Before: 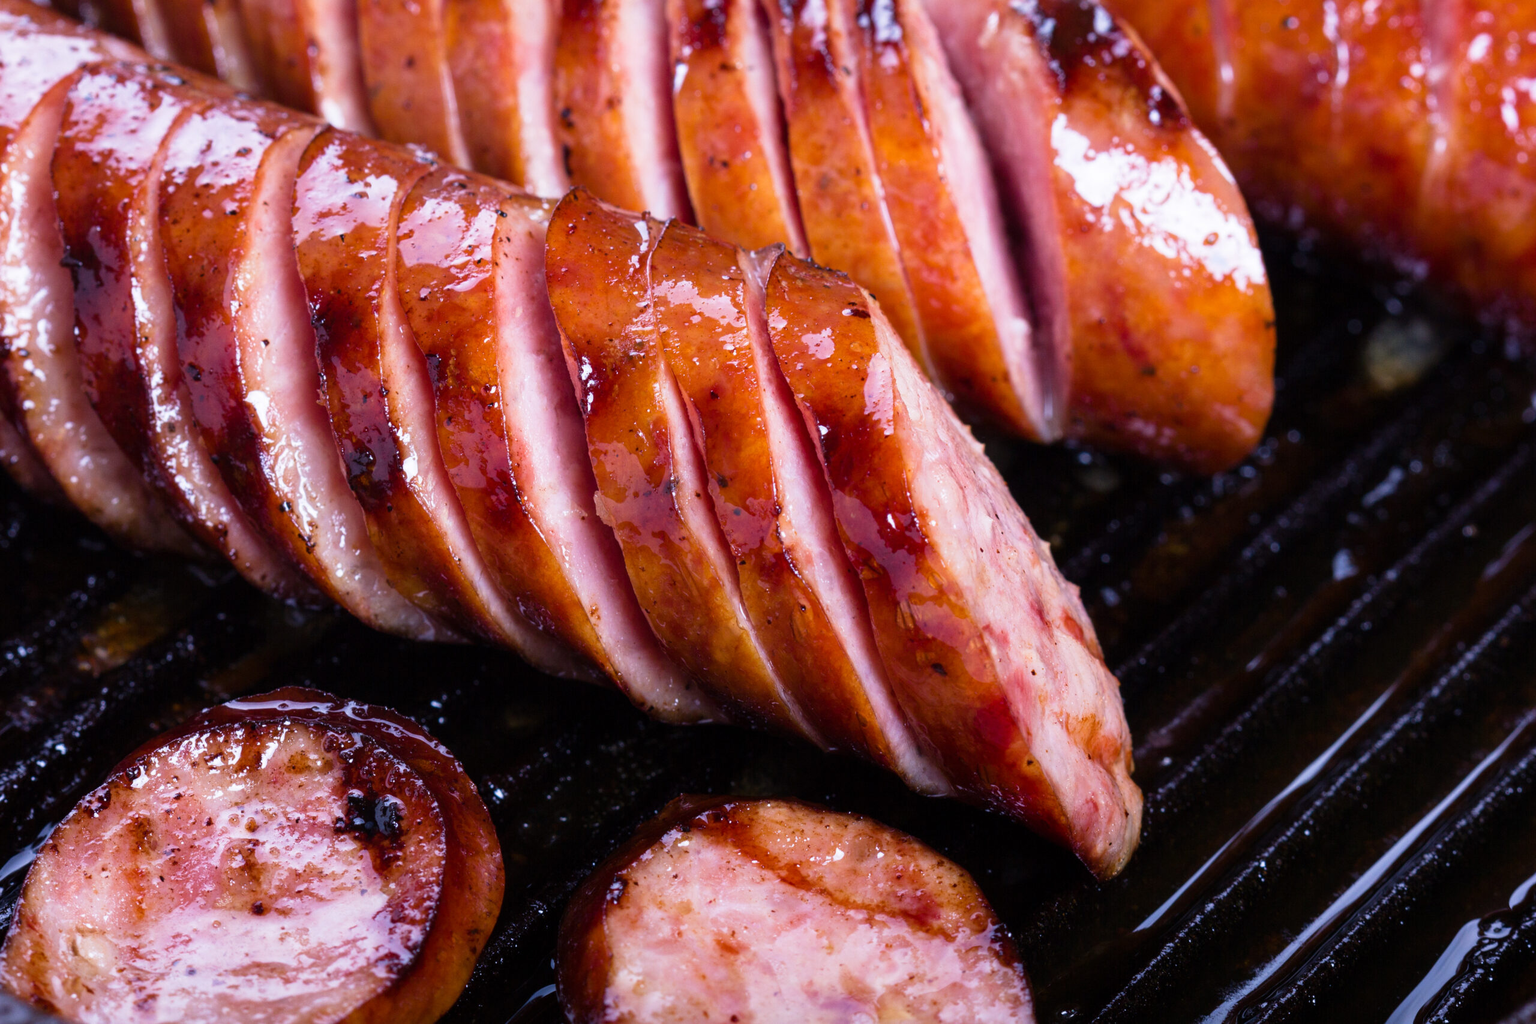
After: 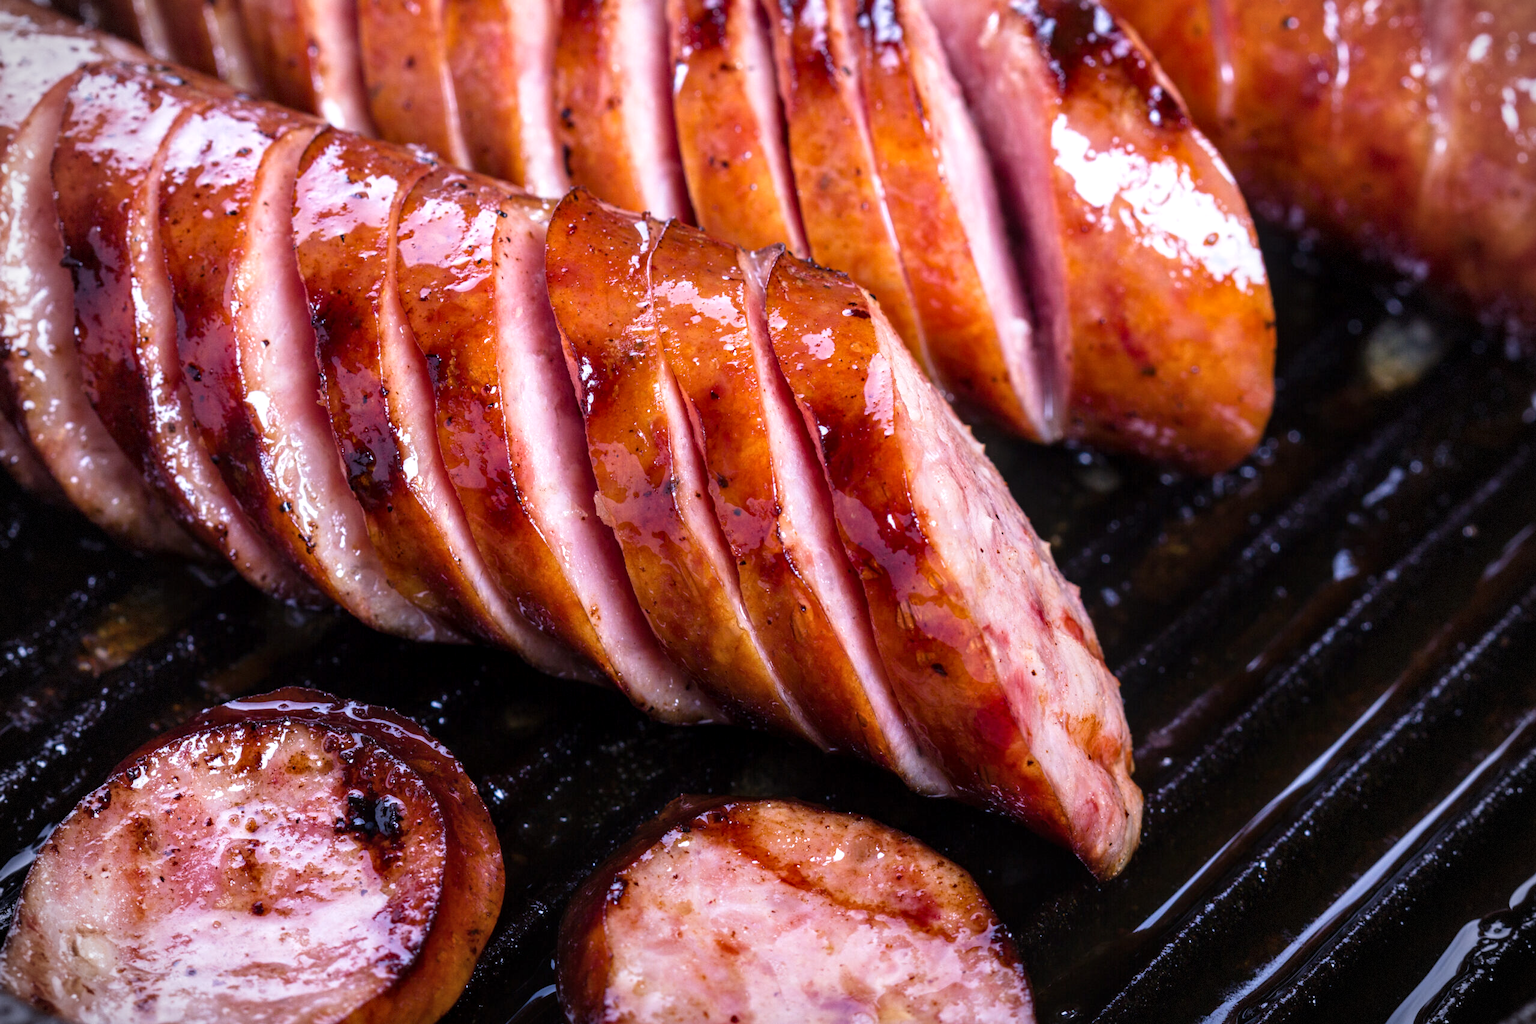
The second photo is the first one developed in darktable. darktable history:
local contrast: on, module defaults
vignetting: dithering 8-bit output, unbound false
exposure: exposure 0.2 EV, compensate highlight preservation false
